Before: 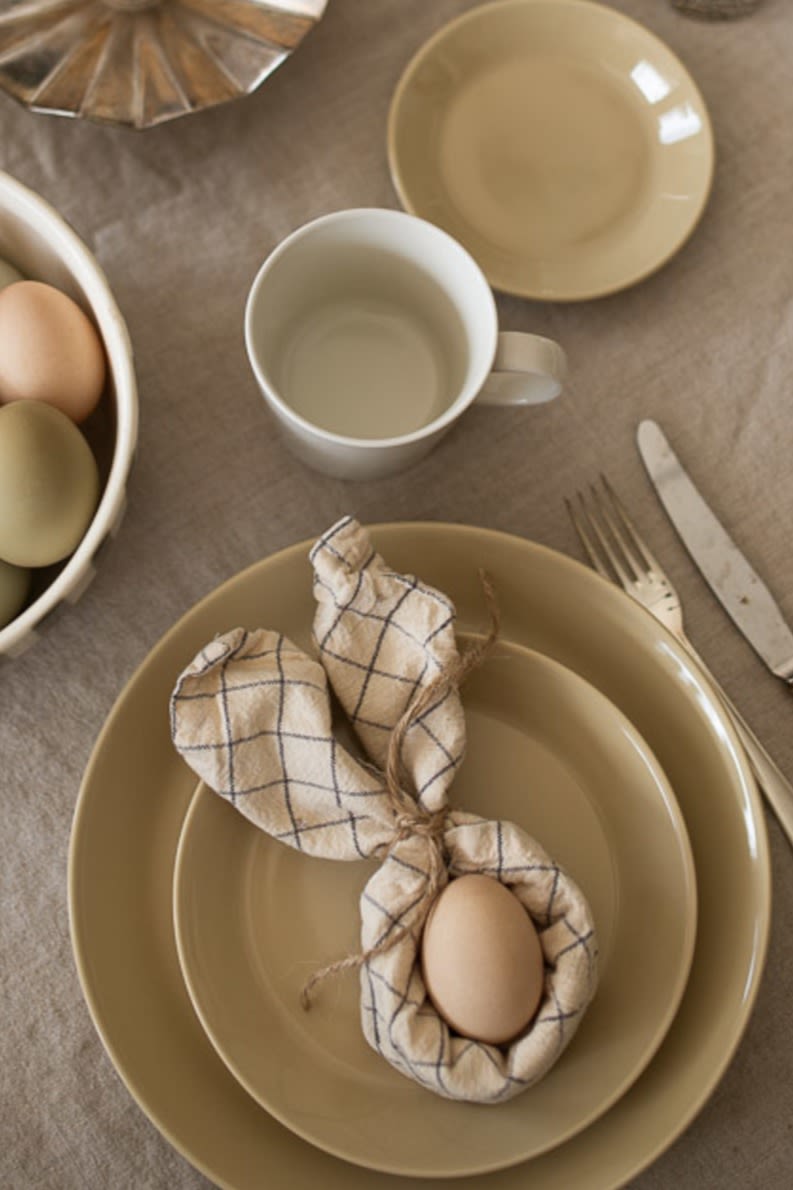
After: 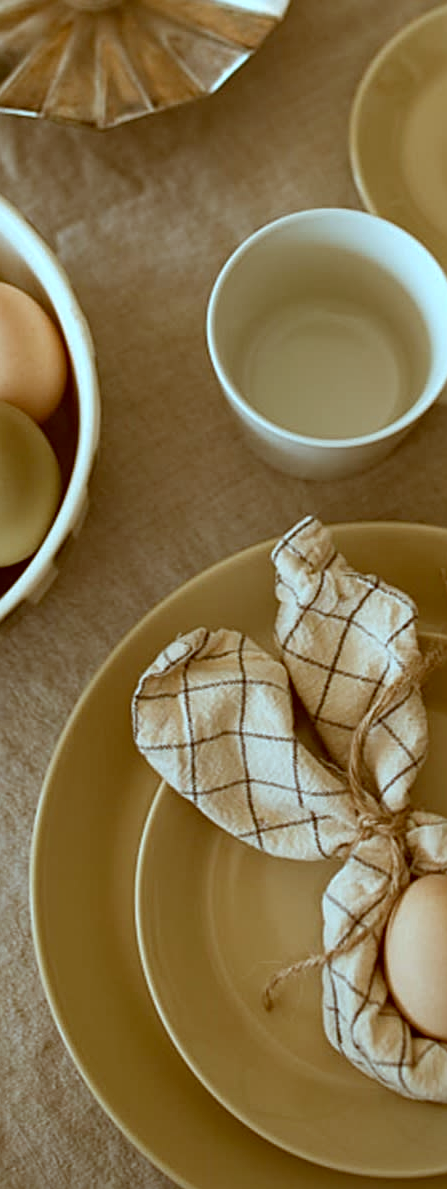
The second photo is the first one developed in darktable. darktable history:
haze removal: compatibility mode true, adaptive false
sharpen: on, module defaults
crop: left 4.836%, right 38.715%
color correction: highlights a* -14.48, highlights b* -17.01, shadows a* 10.45, shadows b* 28.84
